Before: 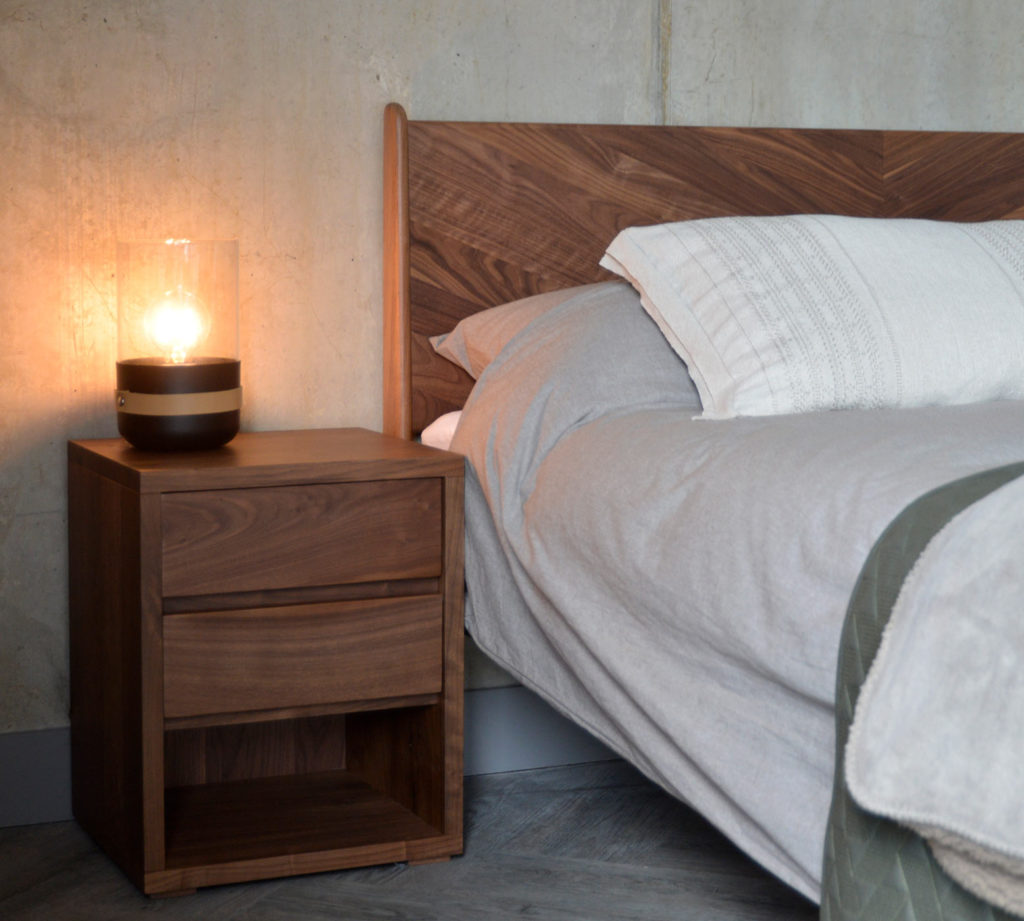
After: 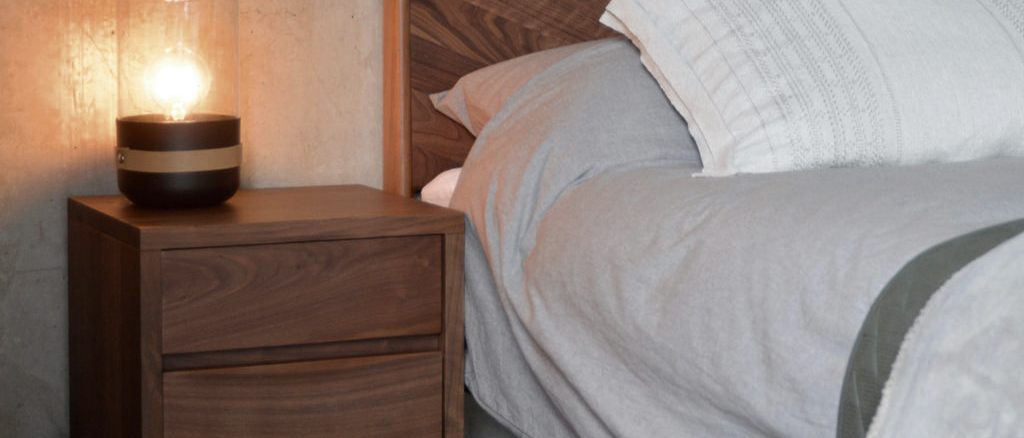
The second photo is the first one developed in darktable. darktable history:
color zones: curves: ch0 [(0, 0.5) (0.125, 0.4) (0.25, 0.5) (0.375, 0.4) (0.5, 0.4) (0.625, 0.35) (0.75, 0.35) (0.875, 0.5)]; ch1 [(0, 0.35) (0.125, 0.45) (0.25, 0.35) (0.375, 0.35) (0.5, 0.35) (0.625, 0.35) (0.75, 0.45) (0.875, 0.35)]; ch2 [(0, 0.6) (0.125, 0.5) (0.25, 0.5) (0.375, 0.6) (0.5, 0.6) (0.625, 0.5) (0.75, 0.5) (0.875, 0.5)]
crop and rotate: top 26.492%, bottom 25.865%
